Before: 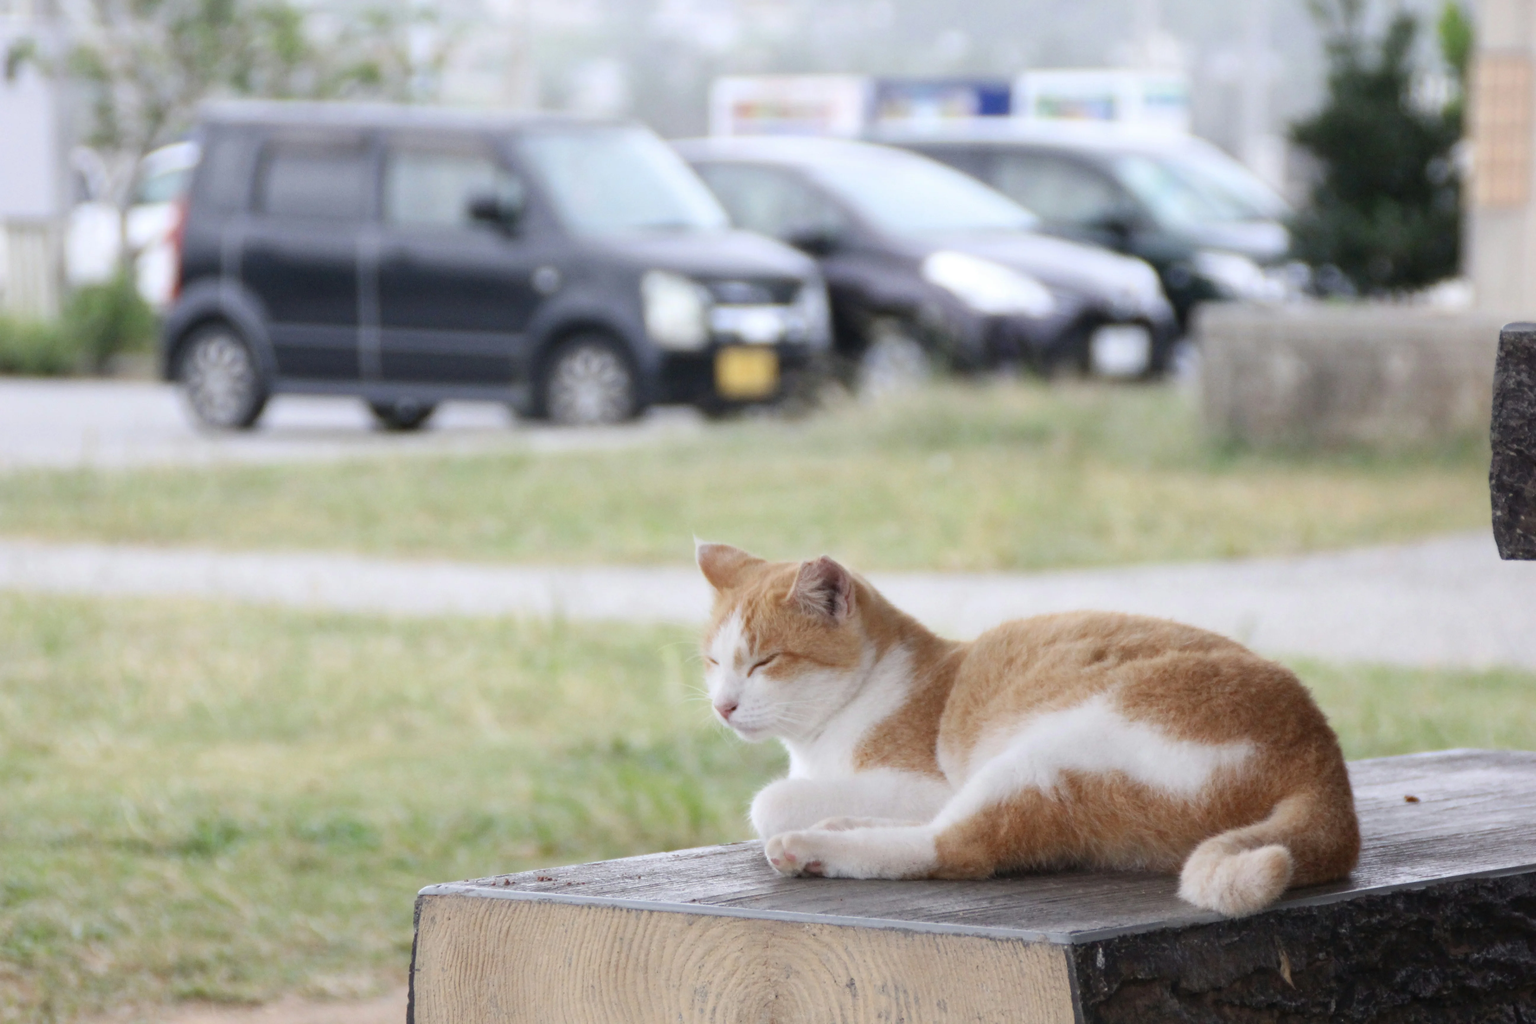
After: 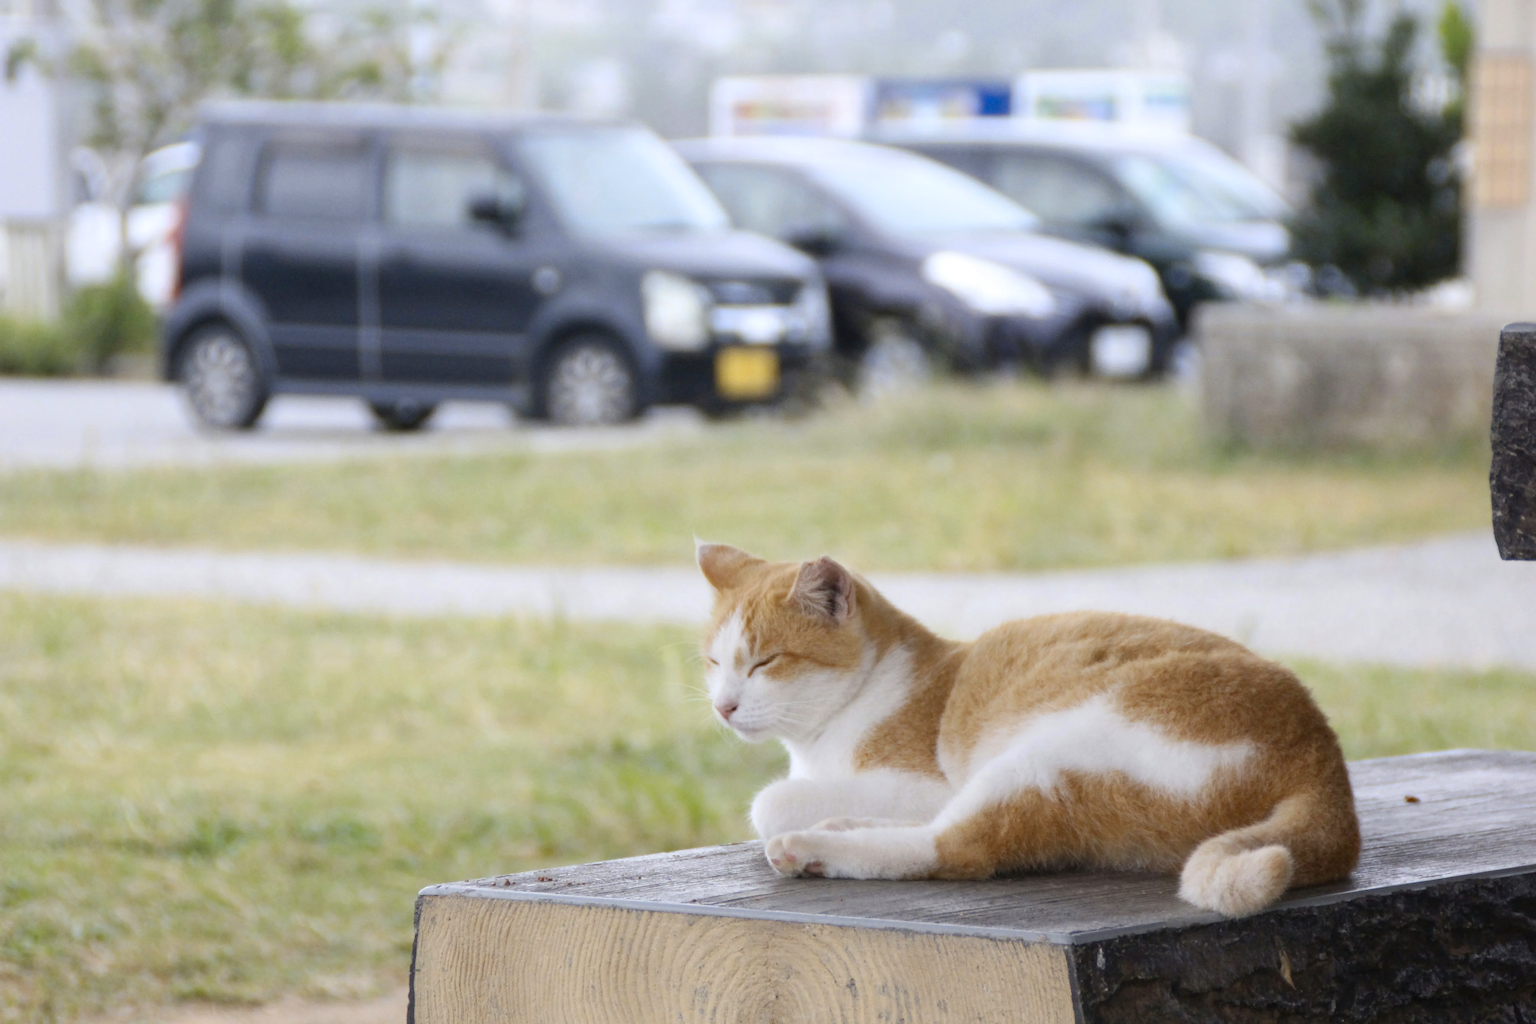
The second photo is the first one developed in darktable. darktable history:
color contrast: green-magenta contrast 0.85, blue-yellow contrast 1.25, unbound 0
